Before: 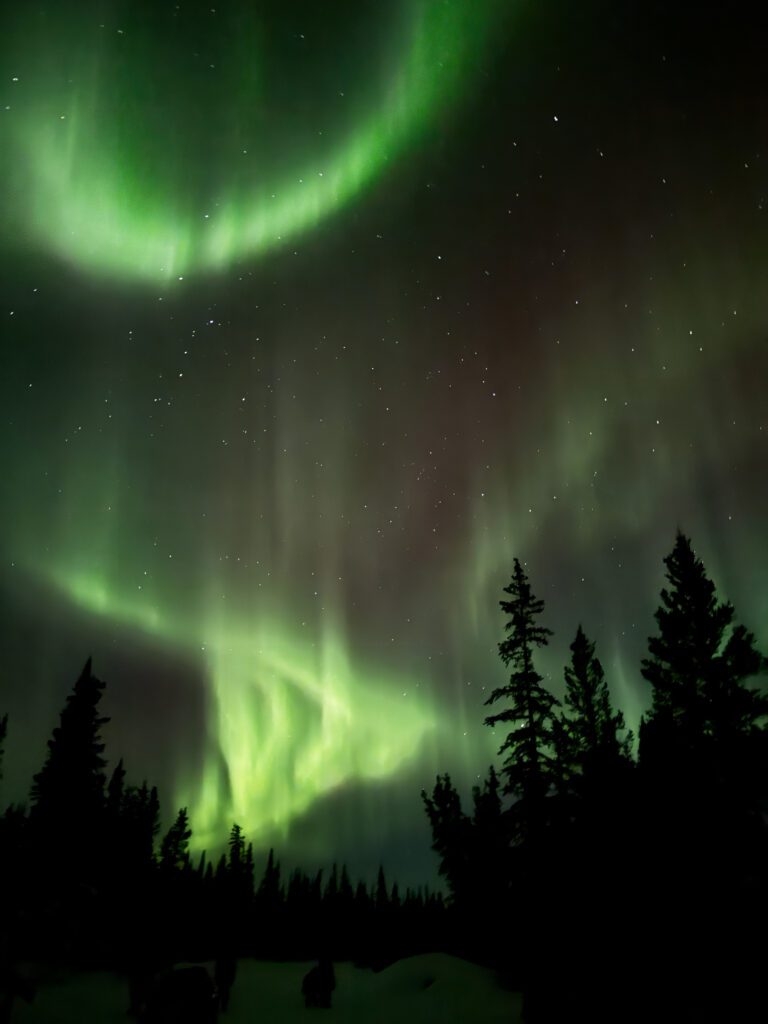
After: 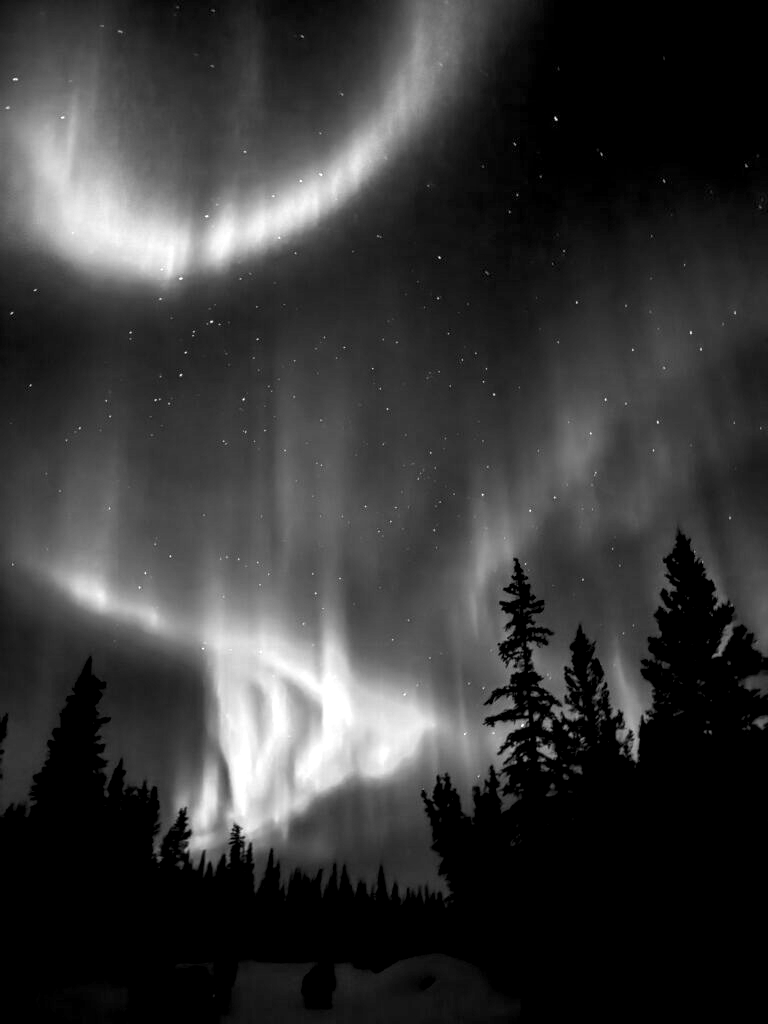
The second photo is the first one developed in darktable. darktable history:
contrast brightness saturation: saturation -1
local contrast: highlights 79%, shadows 56%, detail 175%, midtone range 0.428
